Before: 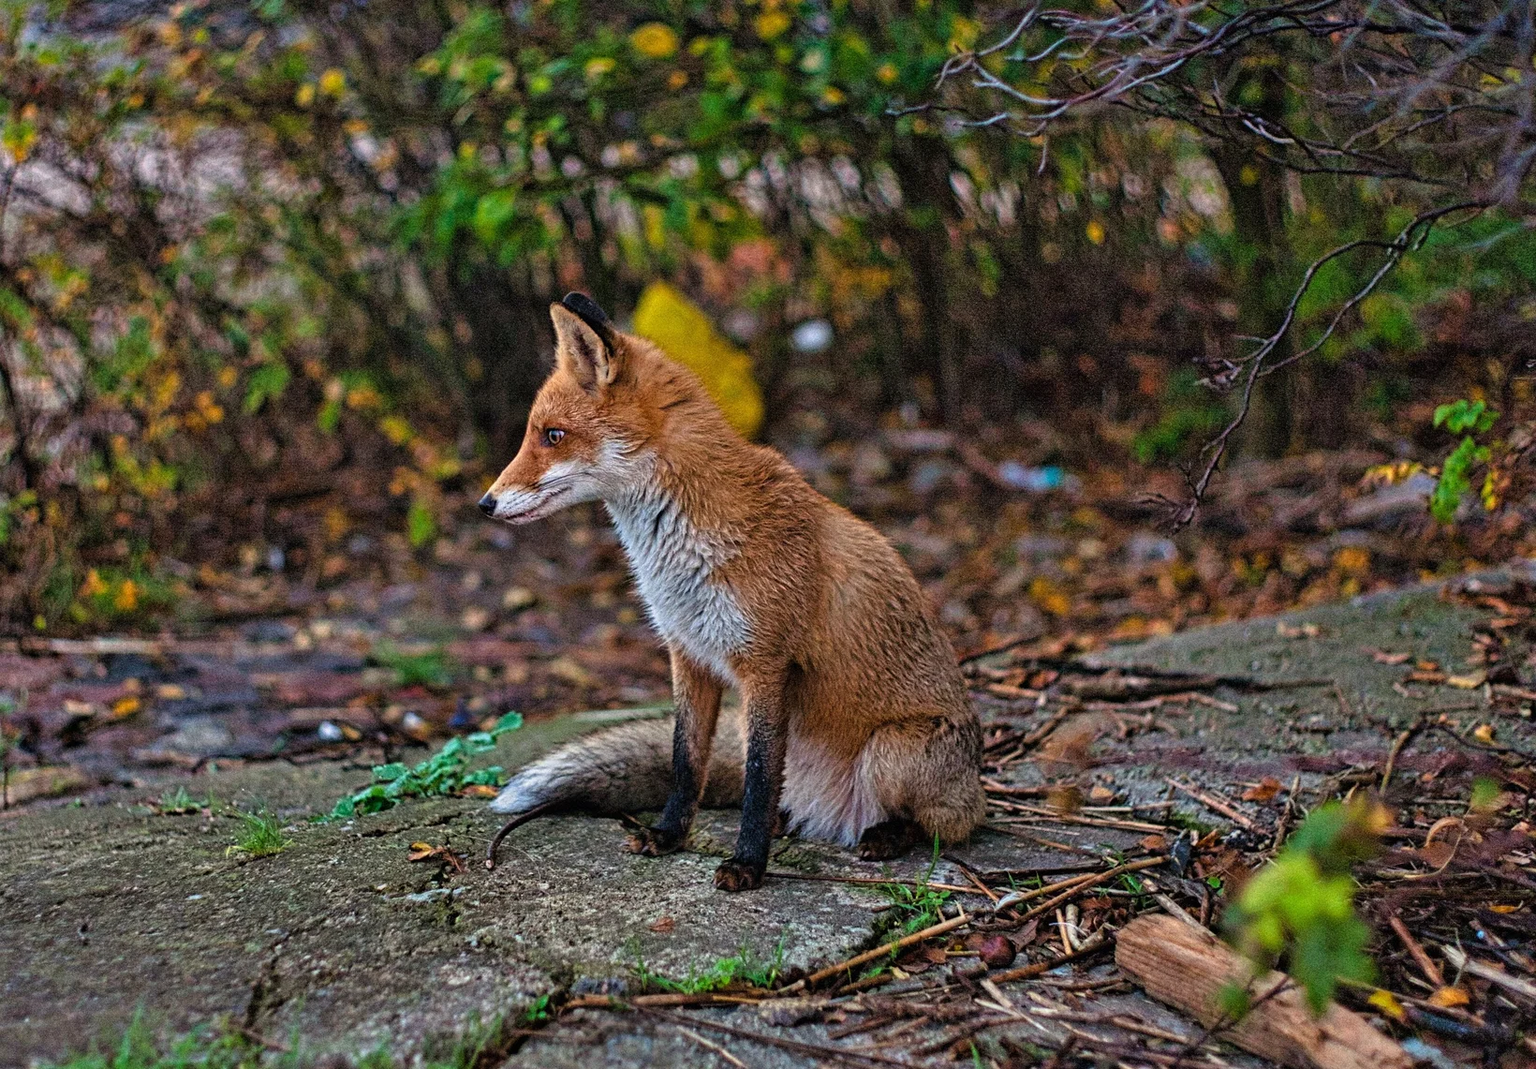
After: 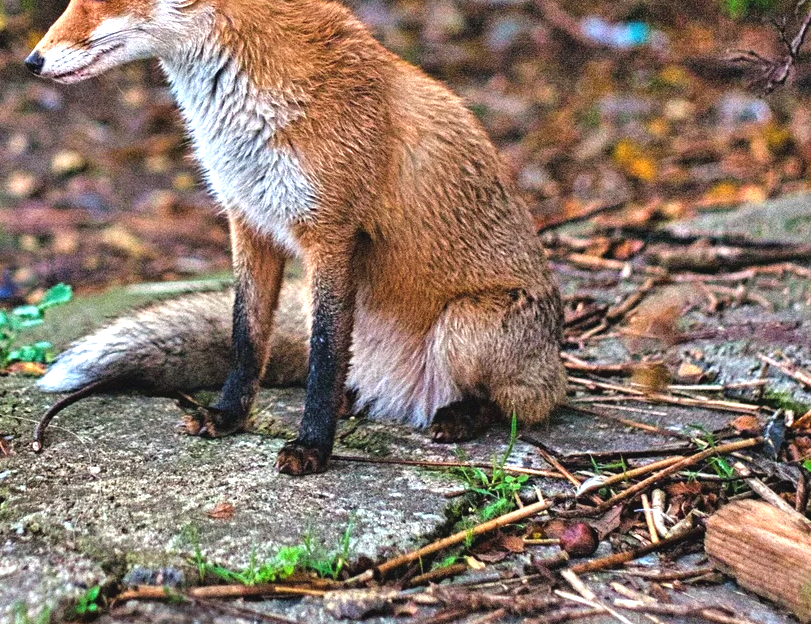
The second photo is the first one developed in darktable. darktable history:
exposure: black level correction -0.002, exposure 1.115 EV, compensate highlight preservation false
crop: left 29.672%, top 41.786%, right 20.851%, bottom 3.487%
